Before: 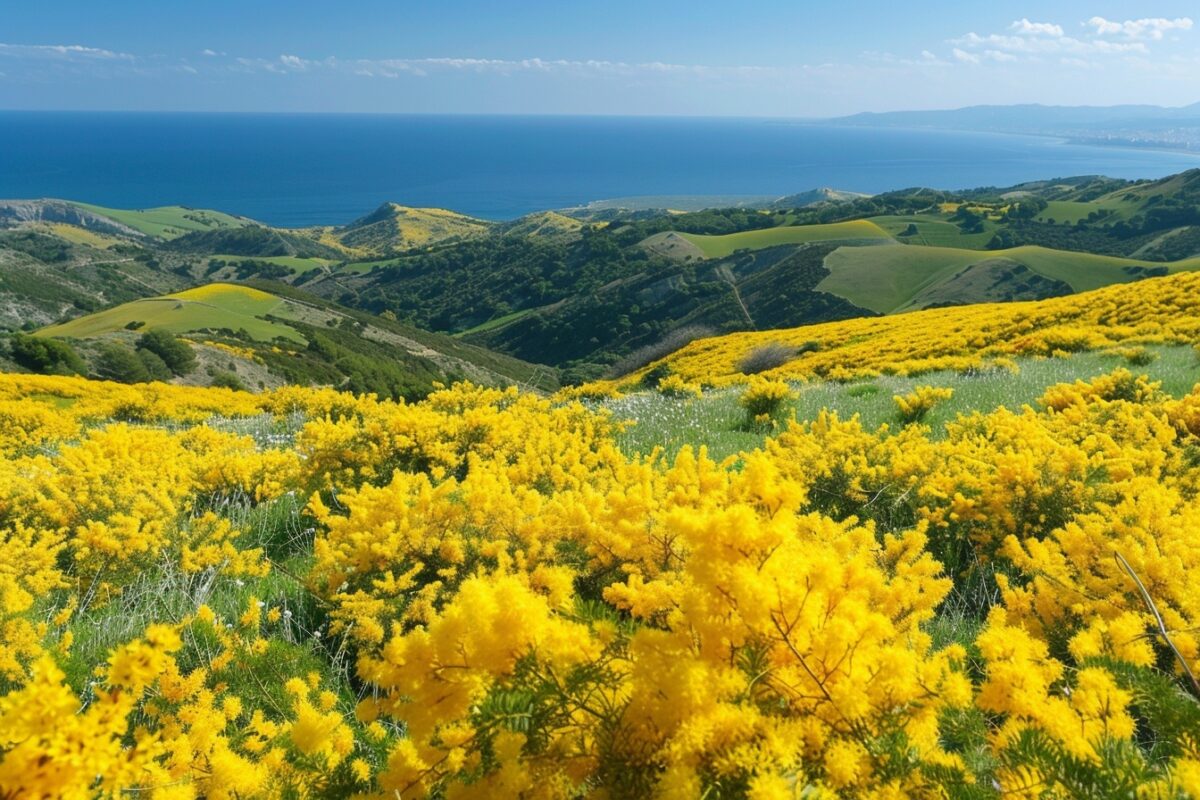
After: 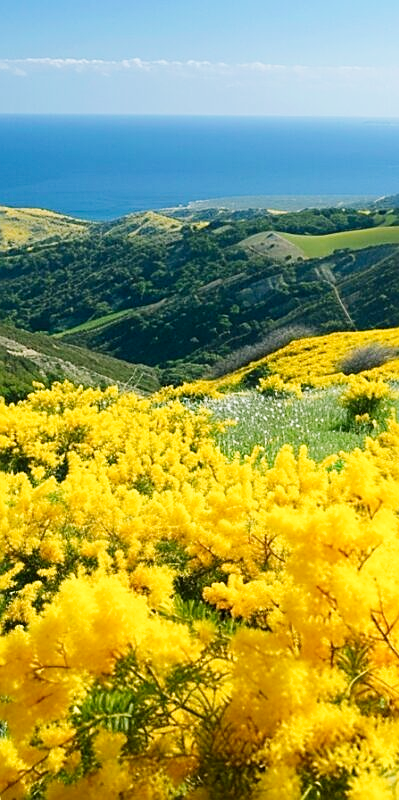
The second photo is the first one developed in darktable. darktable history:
sharpen: on, module defaults
tone curve: curves: ch0 [(0, 0) (0.004, 0.001) (0.02, 0.008) (0.218, 0.218) (0.664, 0.774) (0.832, 0.914) (1, 1)], preserve colors none
crop: left 33.36%, right 33.36%
